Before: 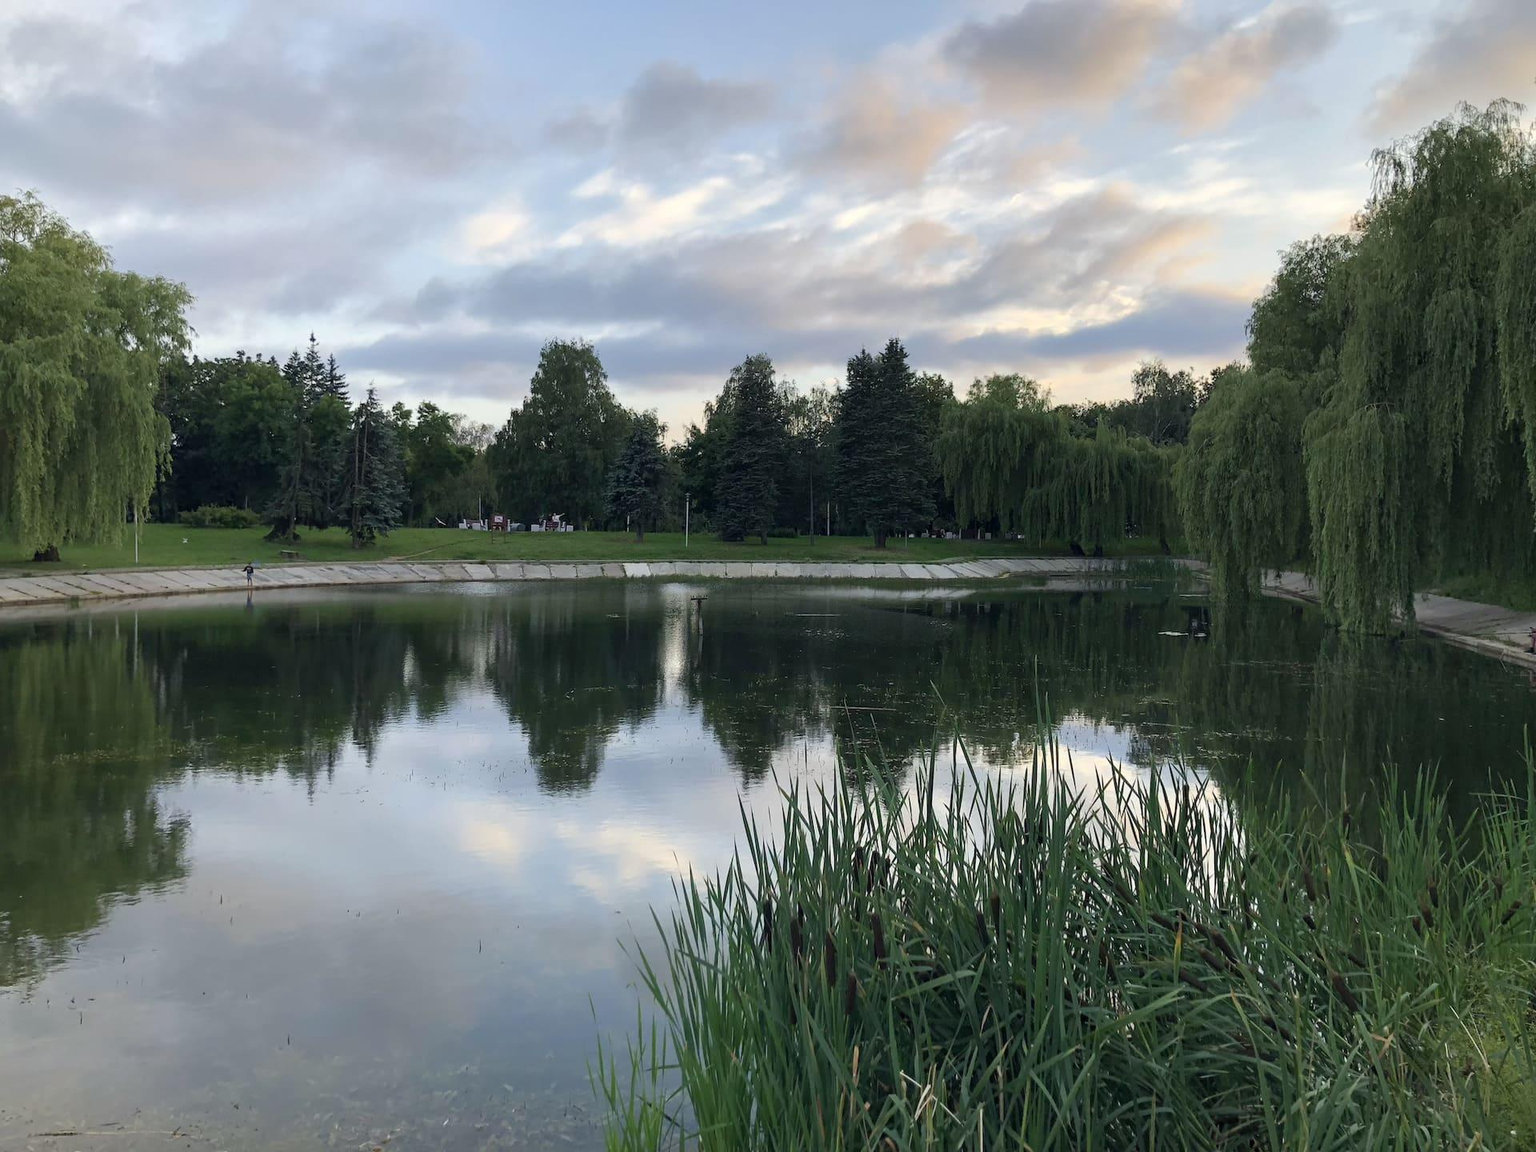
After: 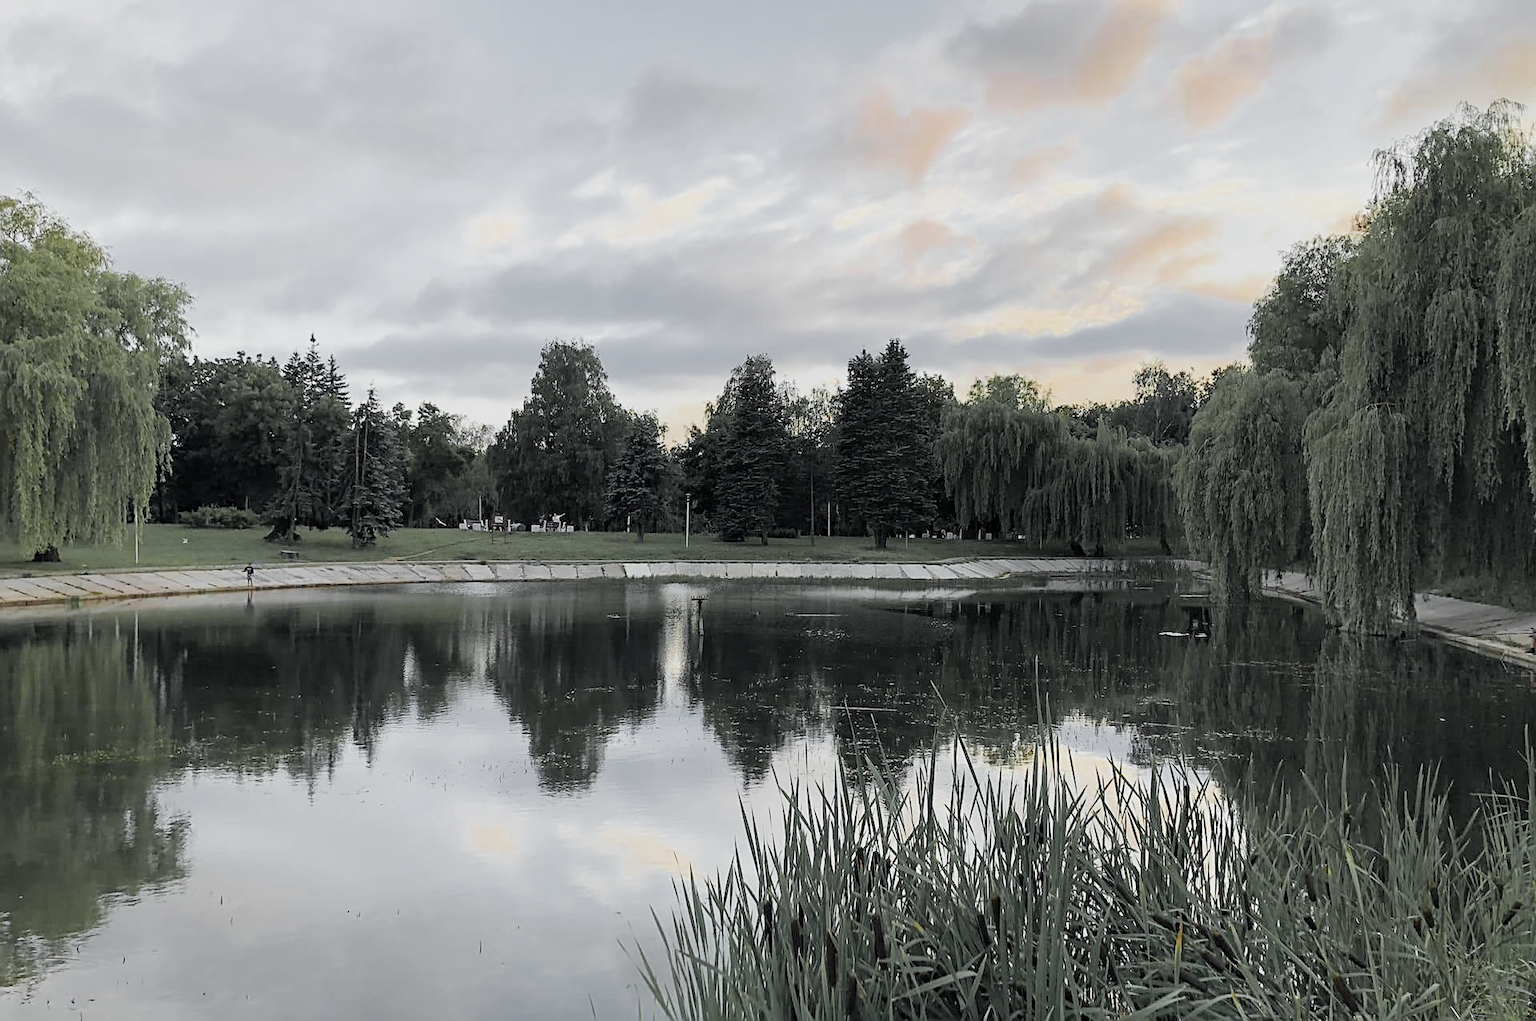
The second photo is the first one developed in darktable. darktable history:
exposure: black level correction 0, exposure 0.698 EV, compensate exposure bias true, compensate highlight preservation false
crop and rotate: top 0%, bottom 11.363%
color zones: curves: ch0 [(0.004, 0.388) (0.125, 0.392) (0.25, 0.404) (0.375, 0.5) (0.5, 0.5) (0.625, 0.5) (0.75, 0.5) (0.875, 0.5)]; ch1 [(0, 0.5) (0.125, 0.5) (0.25, 0.5) (0.375, 0.124) (0.524, 0.124) (0.645, 0.128) (0.789, 0.132) (0.914, 0.096) (0.998, 0.068)]
sharpen: on, module defaults
filmic rgb: black relative exposure -7.65 EV, white relative exposure 4.56 EV, hardness 3.61
velvia: on, module defaults
